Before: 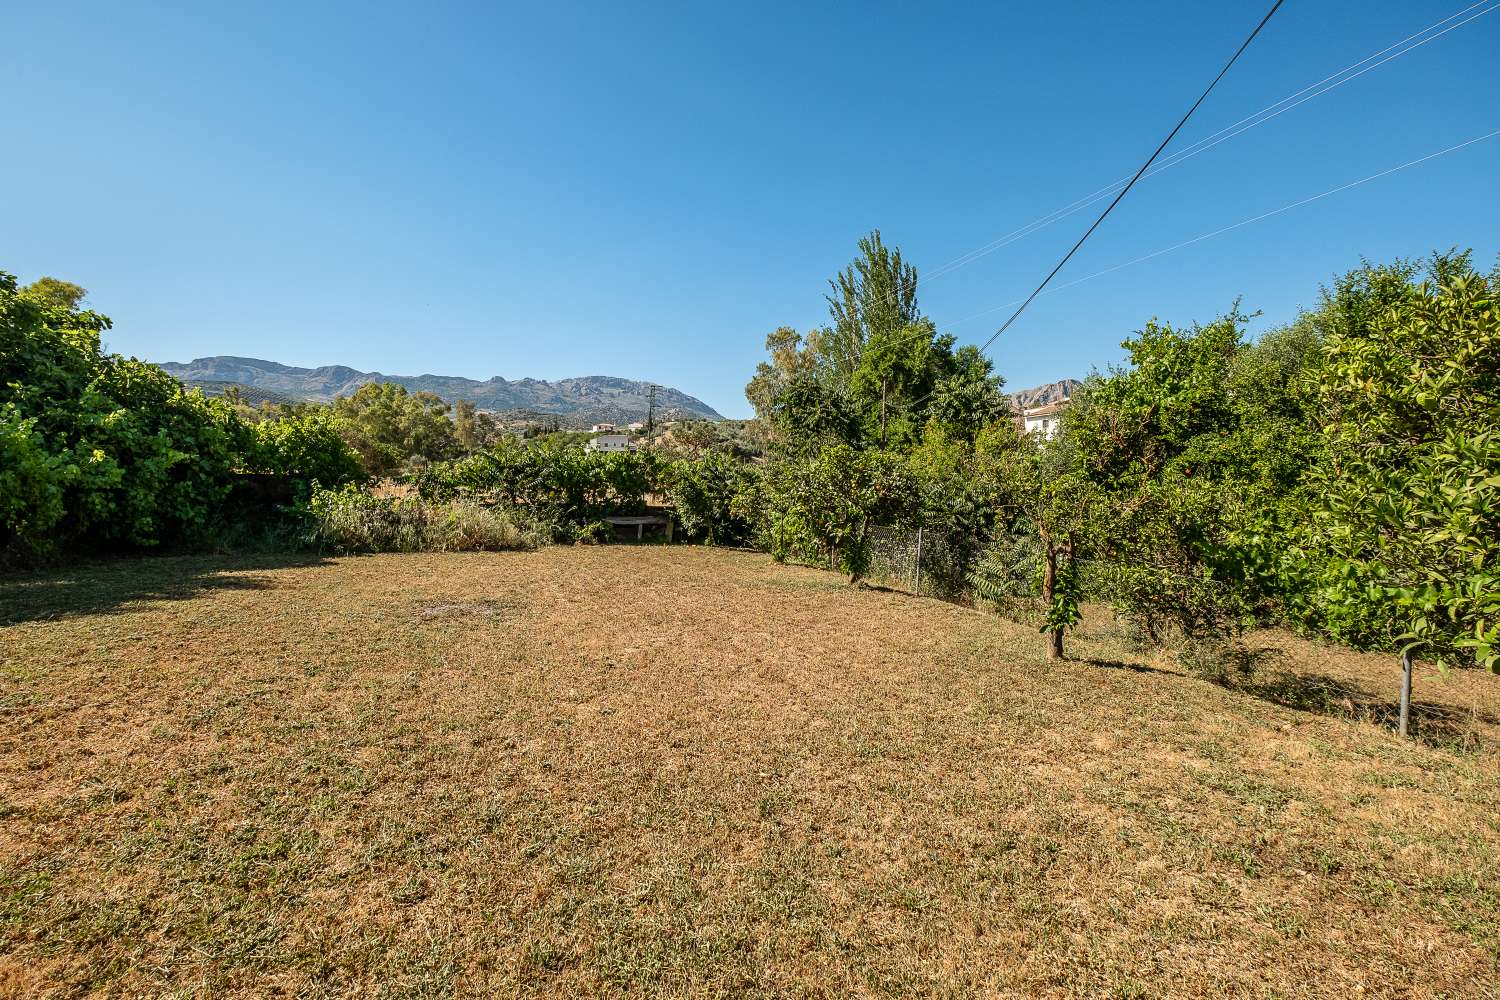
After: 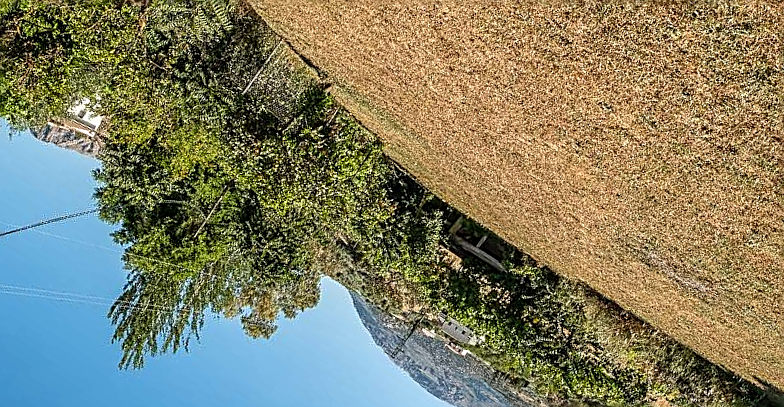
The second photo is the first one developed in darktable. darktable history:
local contrast: on, module defaults
crop and rotate: angle 147.48°, left 9.125%, top 15.617%, right 4.595%, bottom 17.102%
sharpen: amount 0.747
